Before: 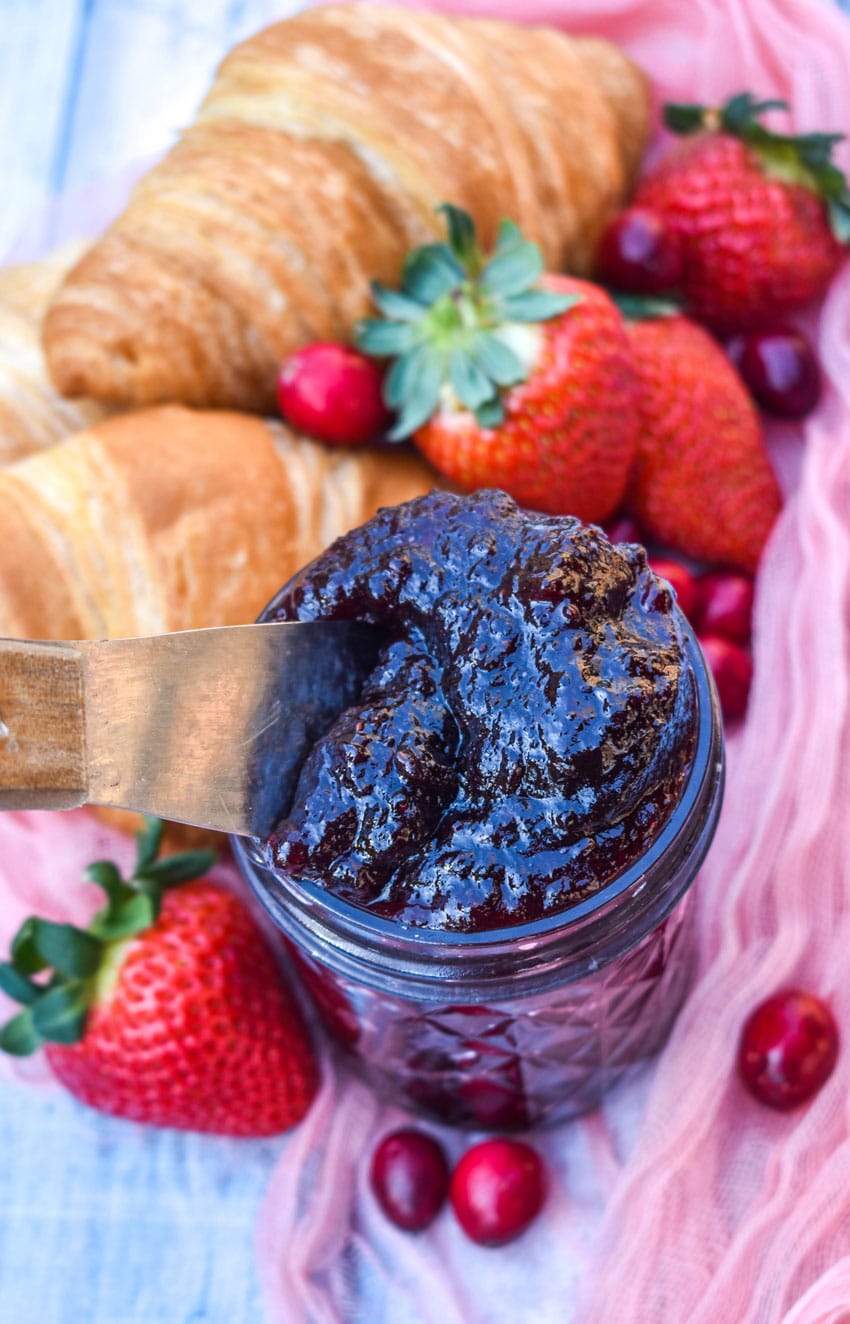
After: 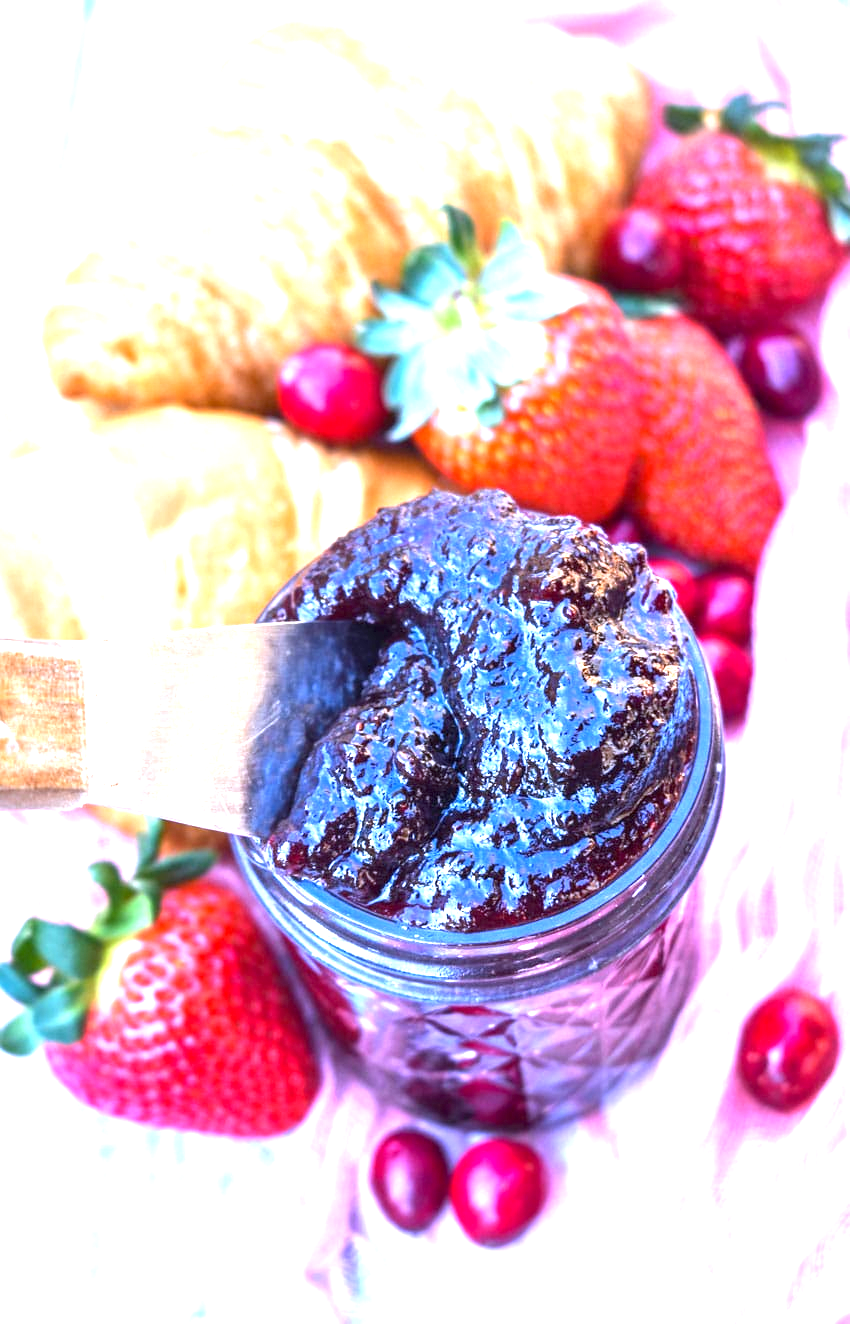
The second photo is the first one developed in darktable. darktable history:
exposure: black level correction 0.001, exposure 1.735 EV, compensate highlight preservation false
white balance: red 0.967, blue 1.119, emerald 0.756
